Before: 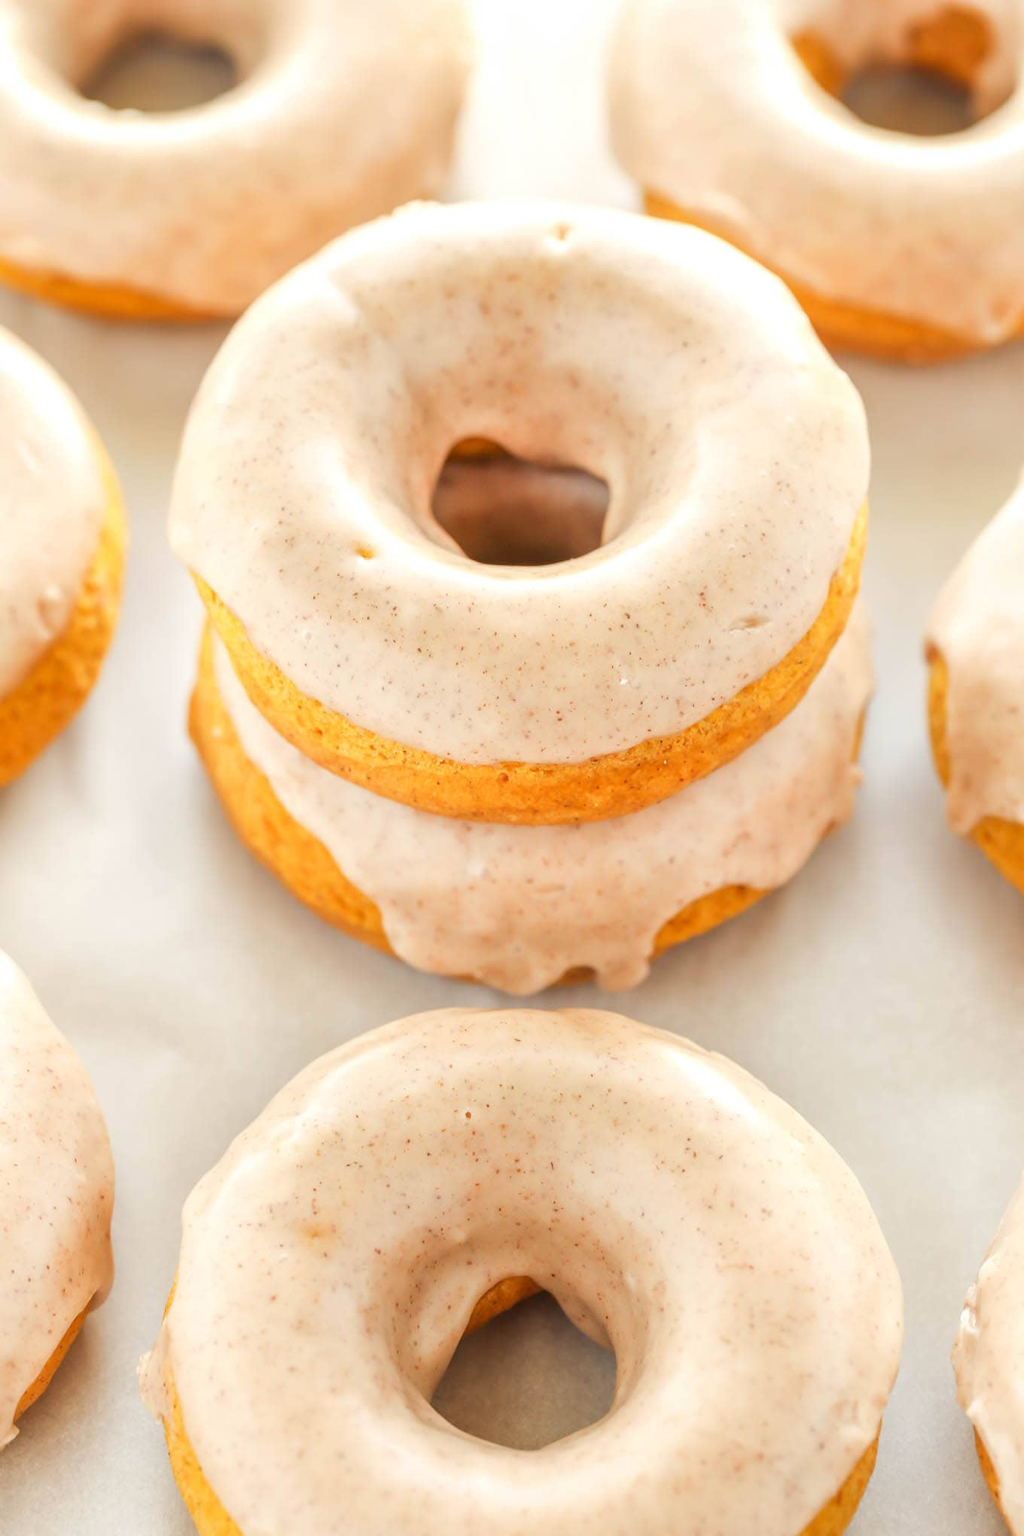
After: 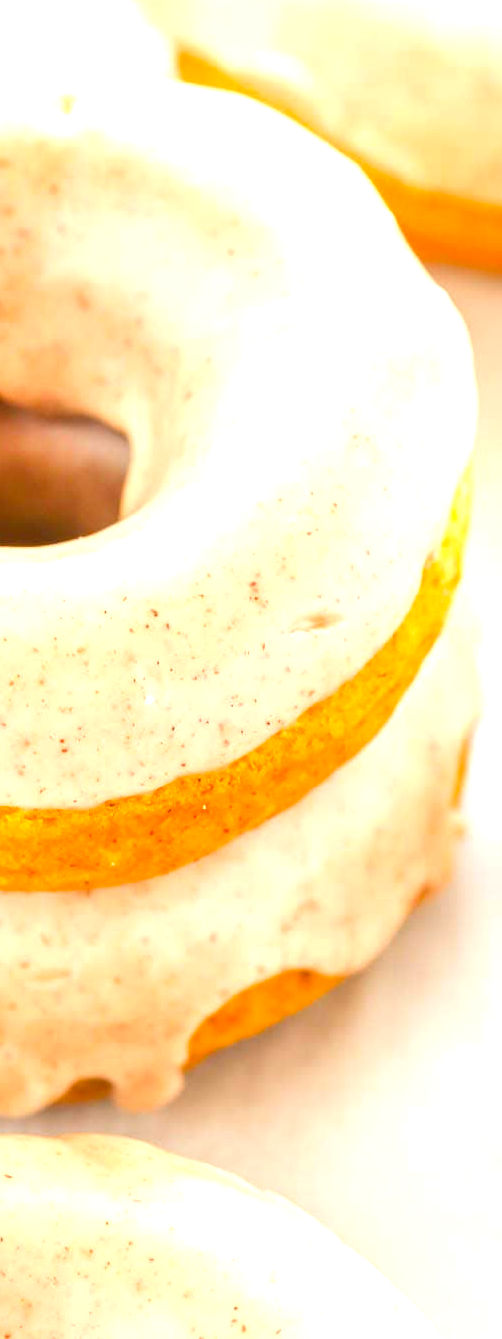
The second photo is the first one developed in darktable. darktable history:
color balance rgb: linear chroma grading › global chroma 10%, perceptual saturation grading › global saturation 5%, perceptual brilliance grading › global brilliance 4%, global vibrance 7%, saturation formula JzAzBz (2021)
exposure: black level correction 0, exposure 0.7 EV, compensate exposure bias true, compensate highlight preservation false
crop and rotate: left 49.936%, top 10.094%, right 13.136%, bottom 24.256%
